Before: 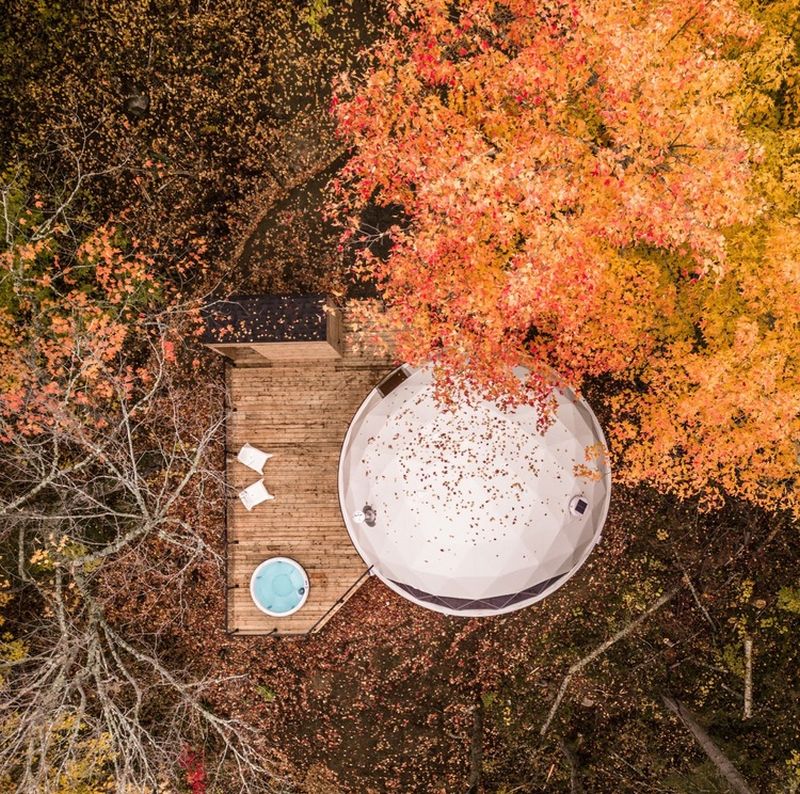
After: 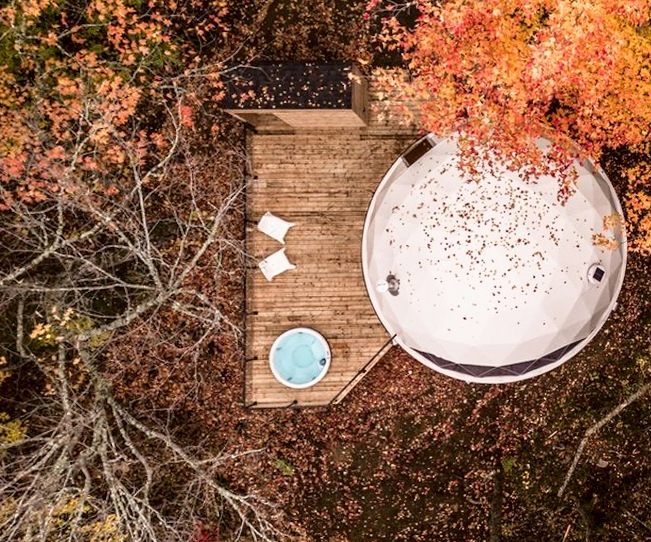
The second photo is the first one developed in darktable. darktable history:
rotate and perspective: rotation 0.679°, lens shift (horizontal) 0.136, crop left 0.009, crop right 0.991, crop top 0.078, crop bottom 0.95
crop: top 26.531%, right 17.959%
shadows and highlights: shadows -62.32, white point adjustment -5.22, highlights 61.59
